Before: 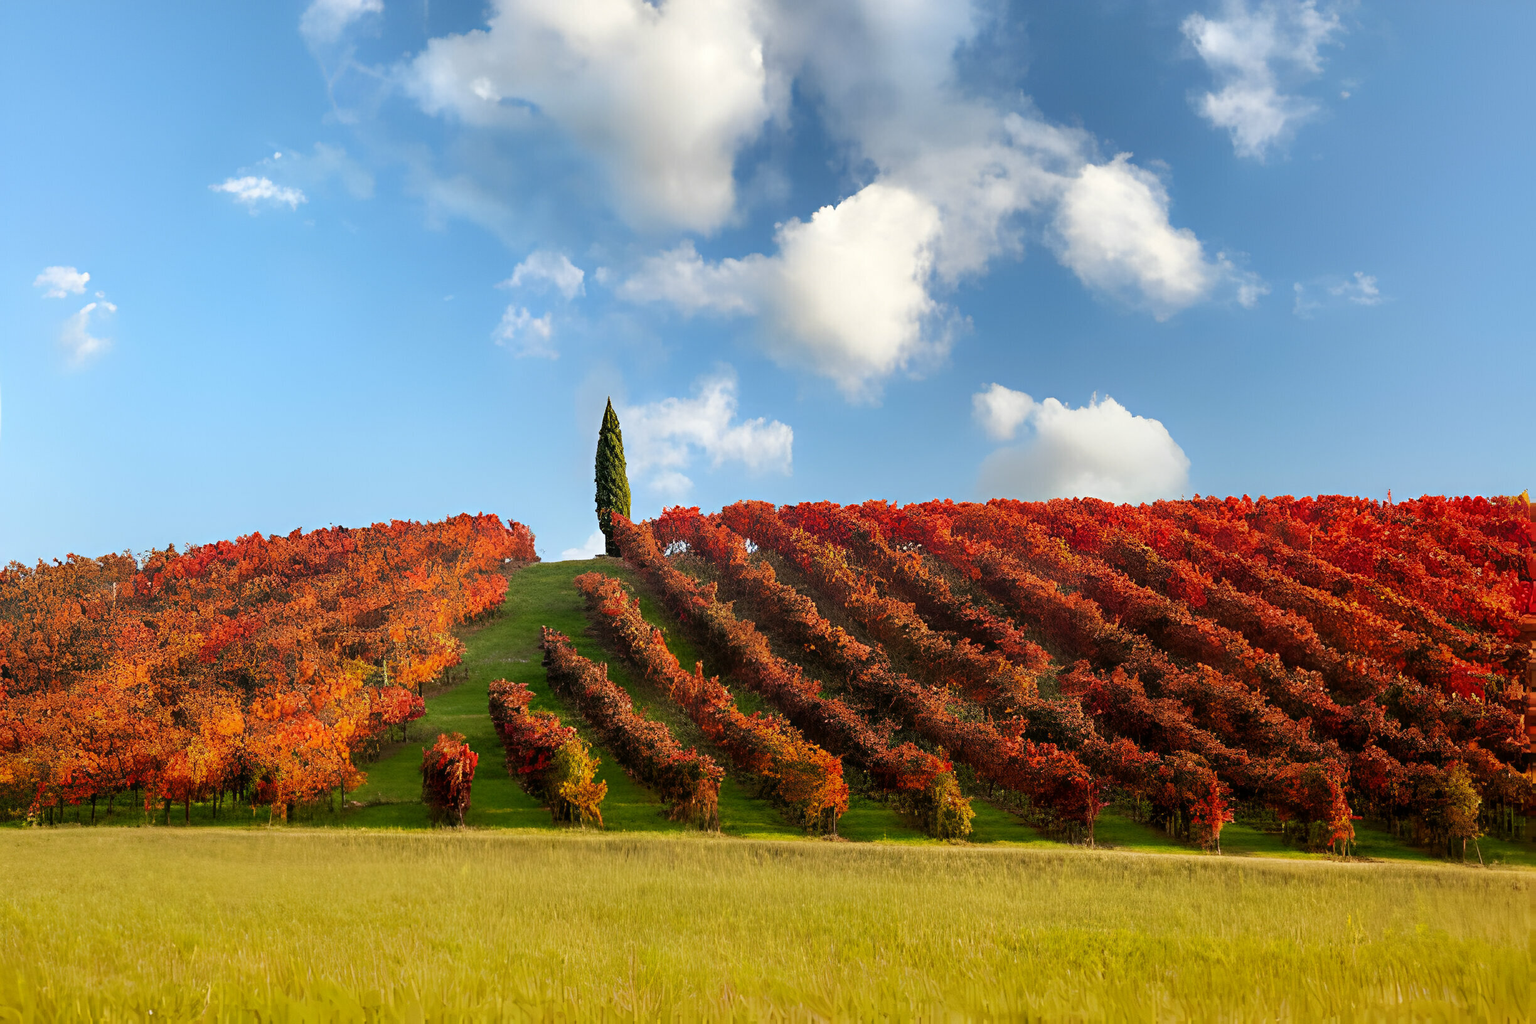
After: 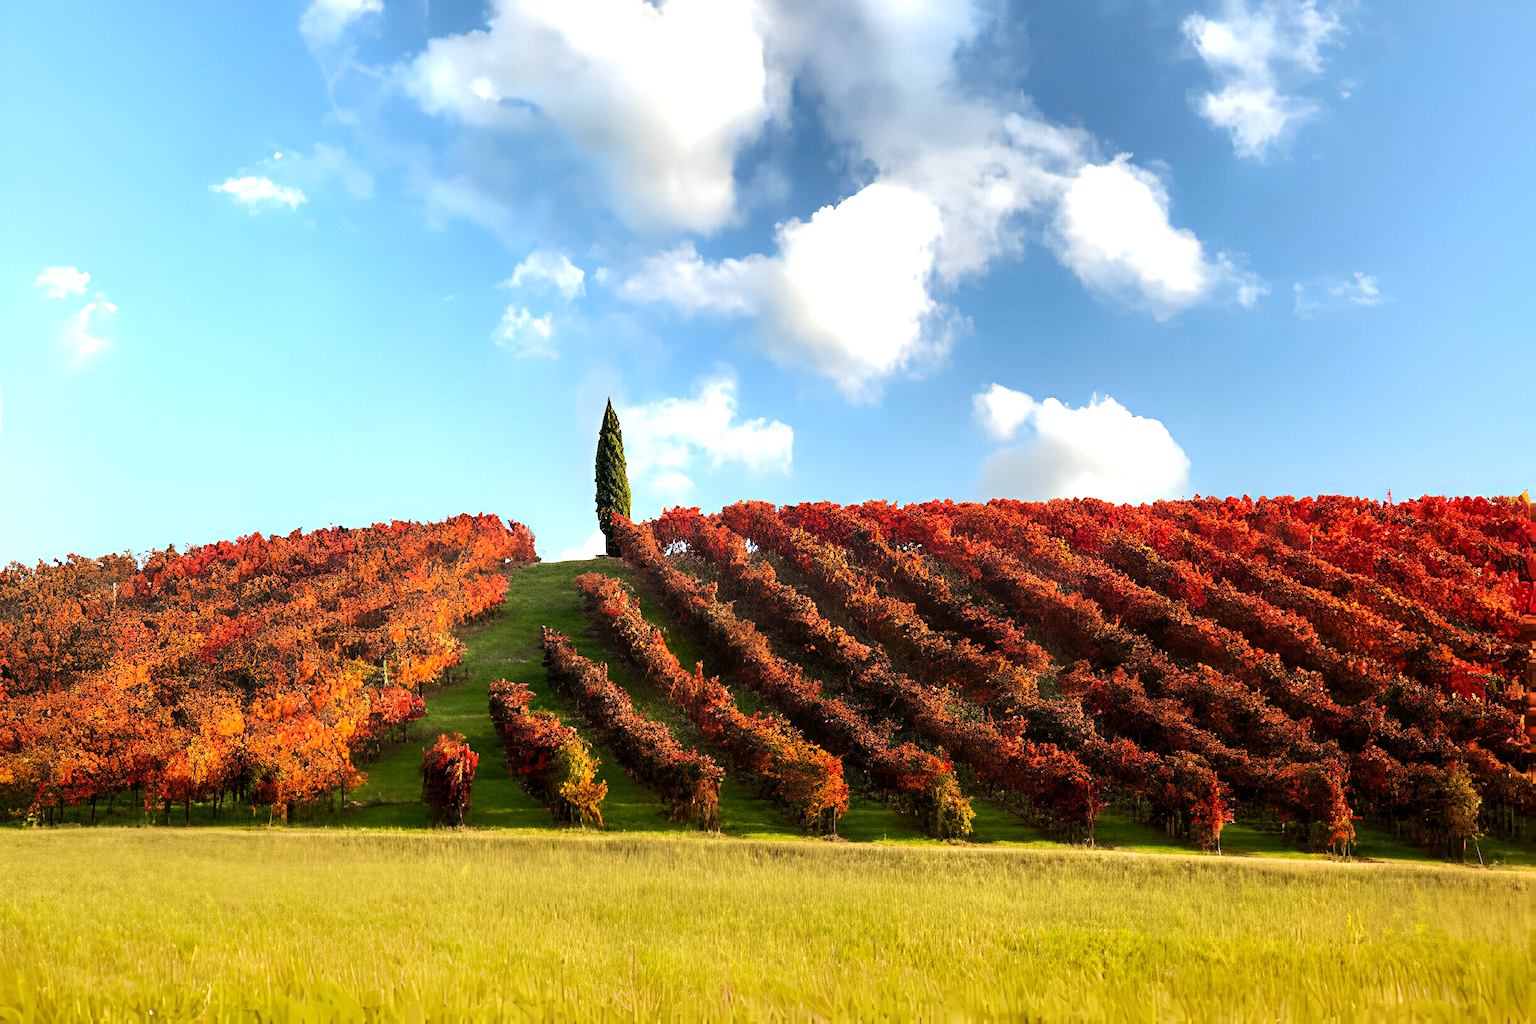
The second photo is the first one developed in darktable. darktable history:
tone equalizer: -8 EV -0.772 EV, -7 EV -0.692 EV, -6 EV -0.61 EV, -5 EV -0.403 EV, -3 EV 0.371 EV, -2 EV 0.6 EV, -1 EV 0.685 EV, +0 EV 0.747 EV, edges refinement/feathering 500, mask exposure compensation -1.57 EV, preserve details no
